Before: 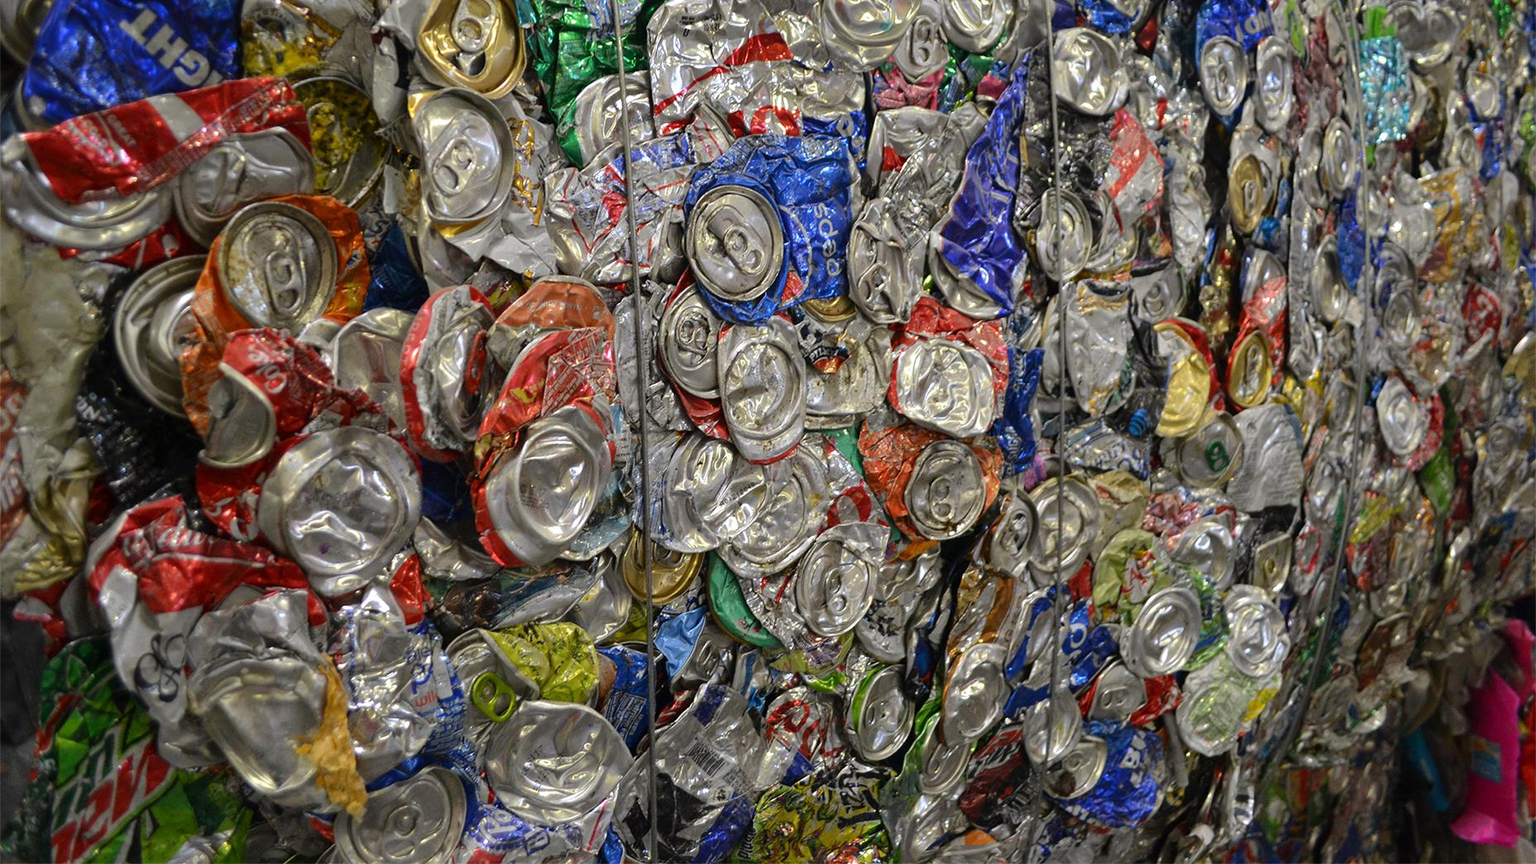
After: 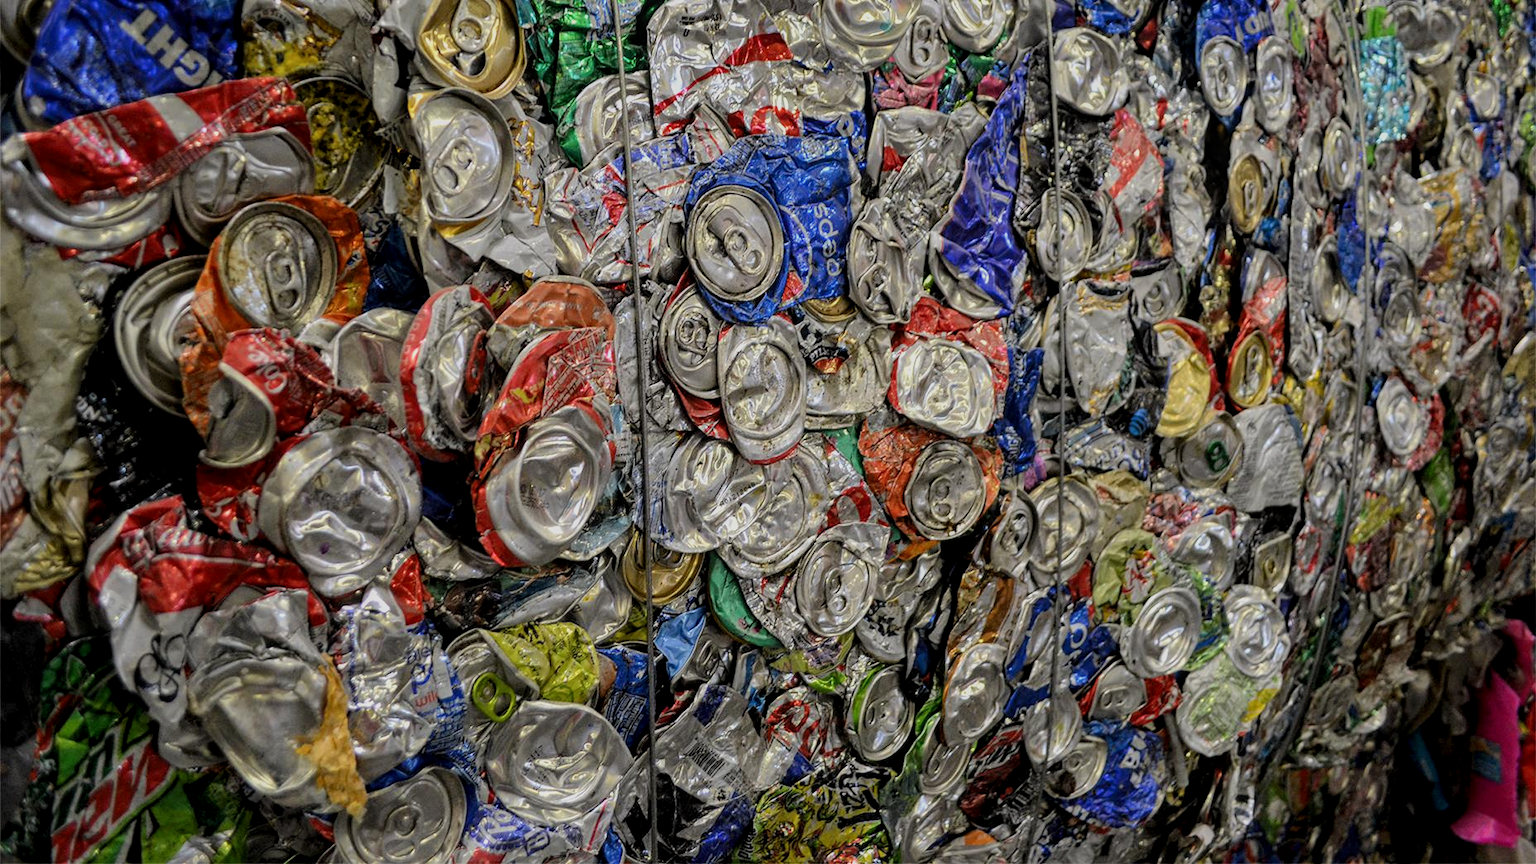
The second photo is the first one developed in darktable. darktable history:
tone equalizer: on, module defaults
filmic rgb: black relative exposure -7.65 EV, white relative exposure 4.56 EV, hardness 3.61, color science v6 (2022)
local contrast: on, module defaults
